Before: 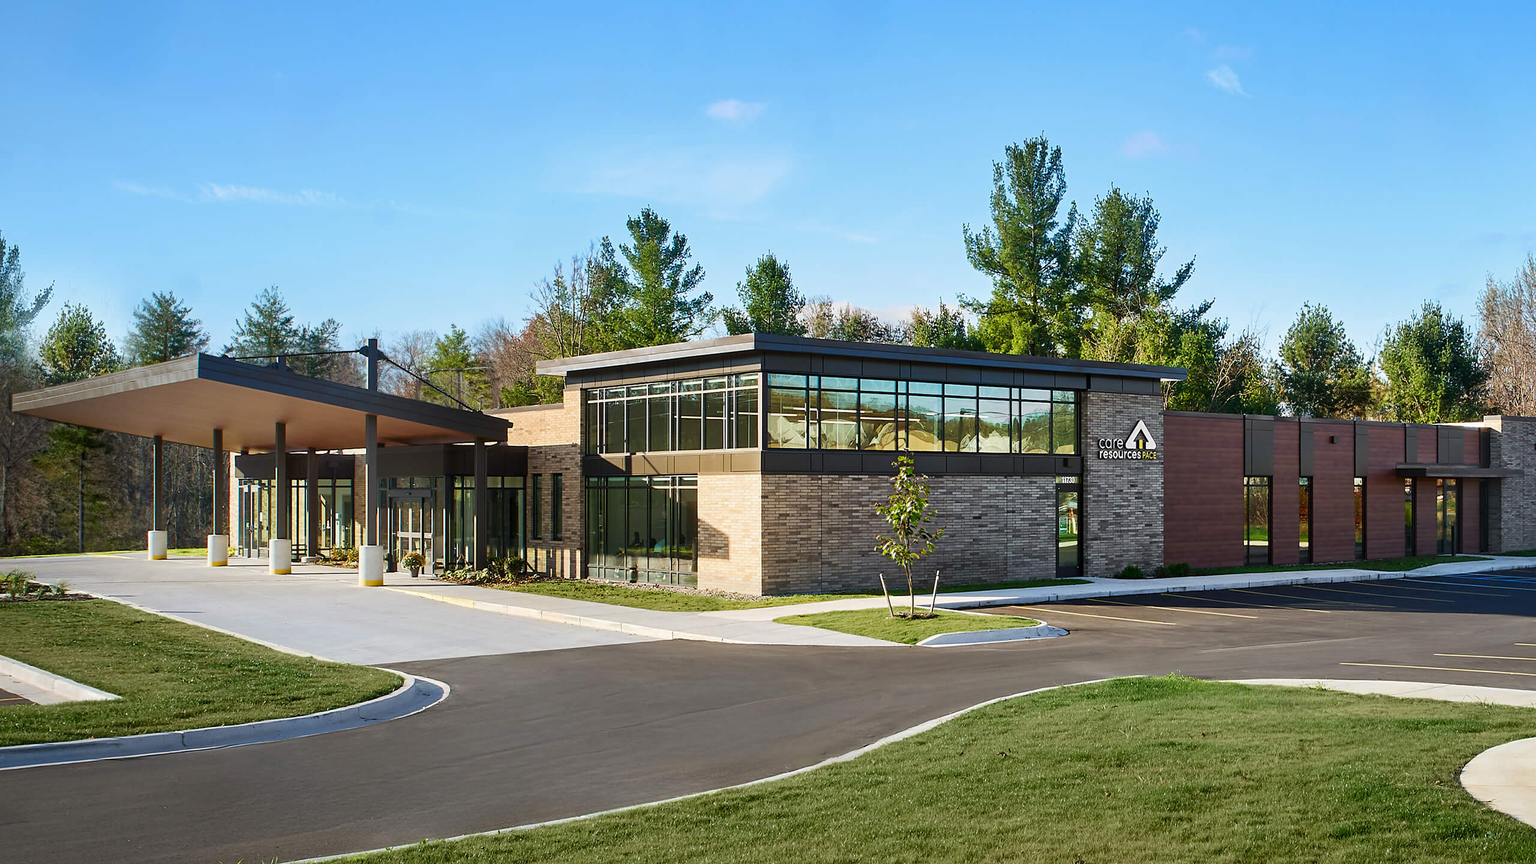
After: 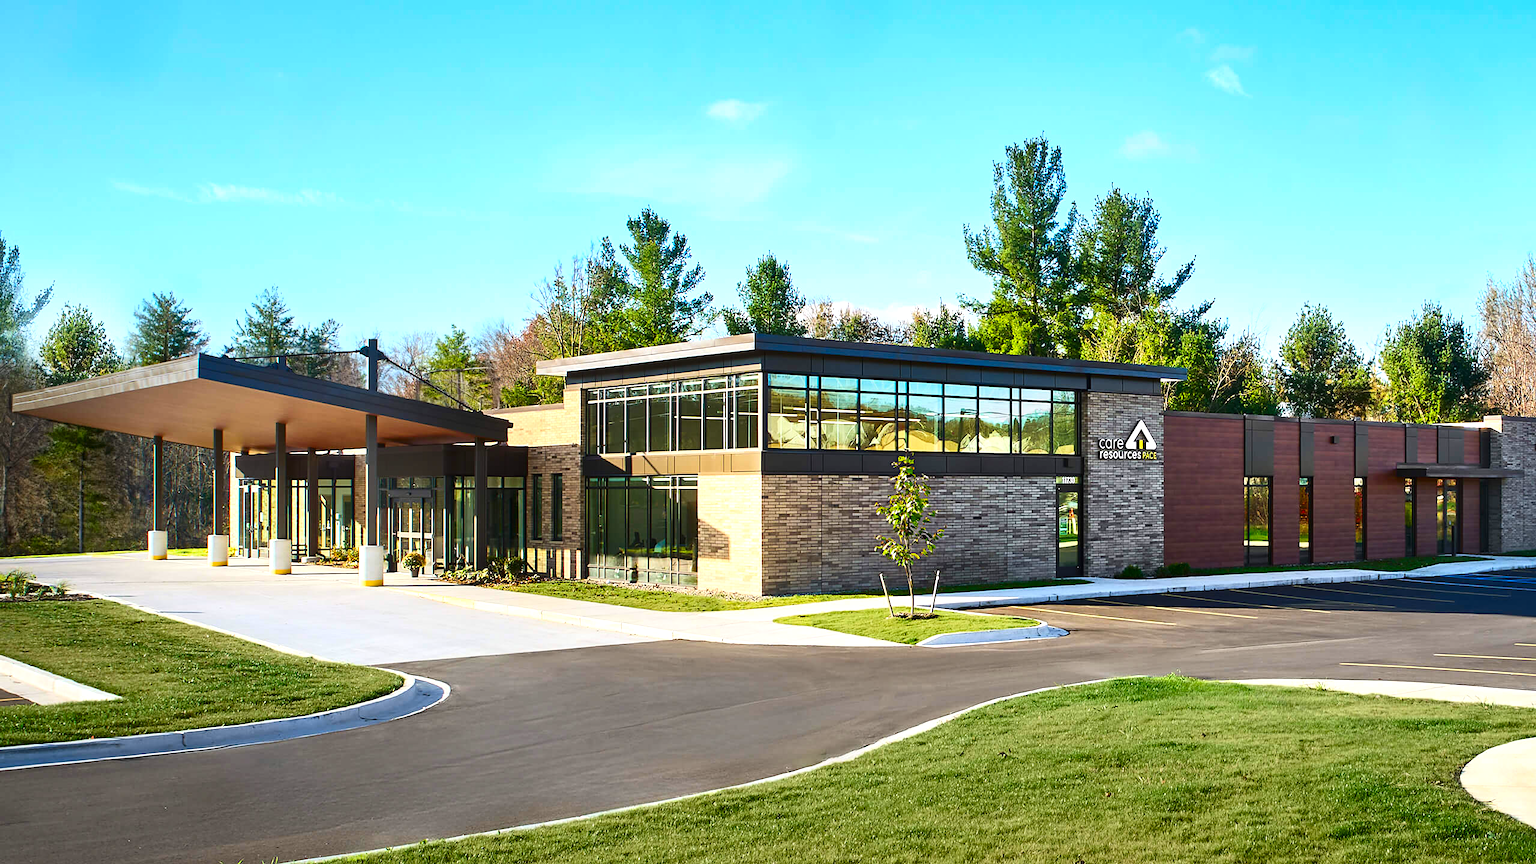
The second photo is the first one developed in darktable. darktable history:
exposure: black level correction -0.002, exposure 0.54 EV, compensate highlight preservation false
contrast brightness saturation: contrast 0.18, saturation 0.3
rgb levels: preserve colors max RGB
